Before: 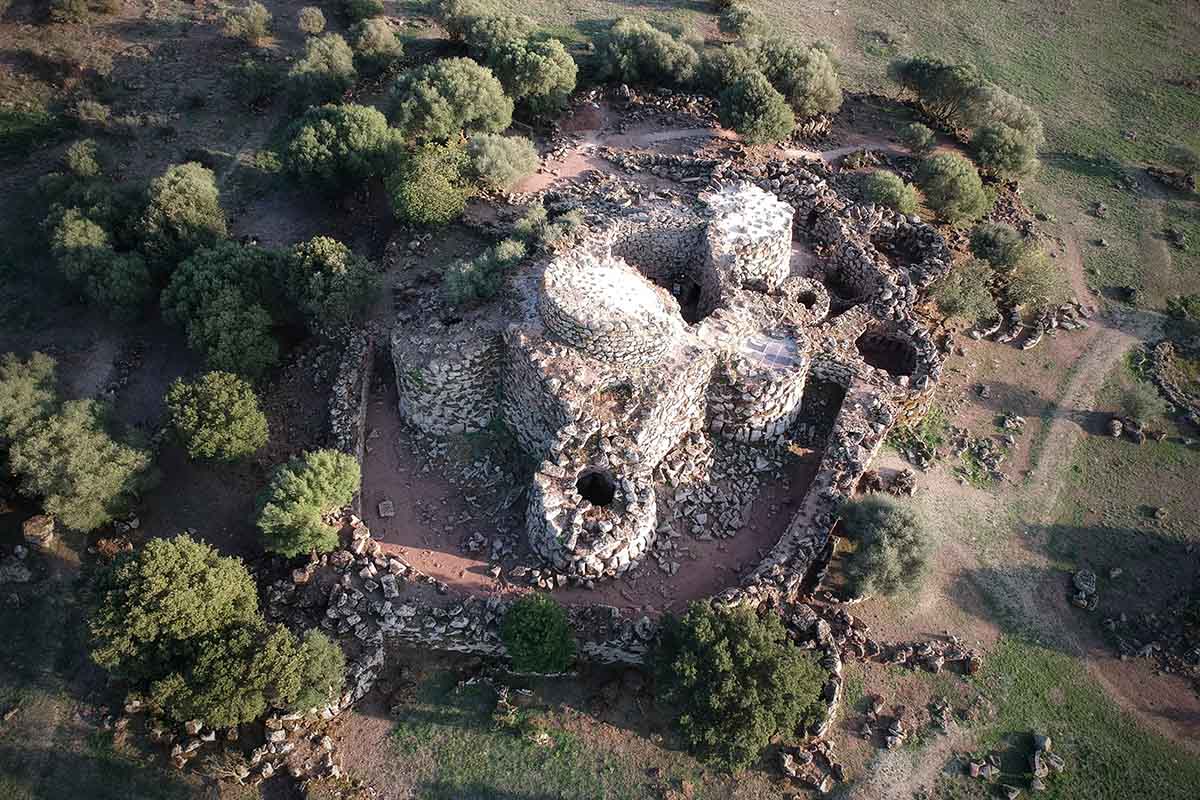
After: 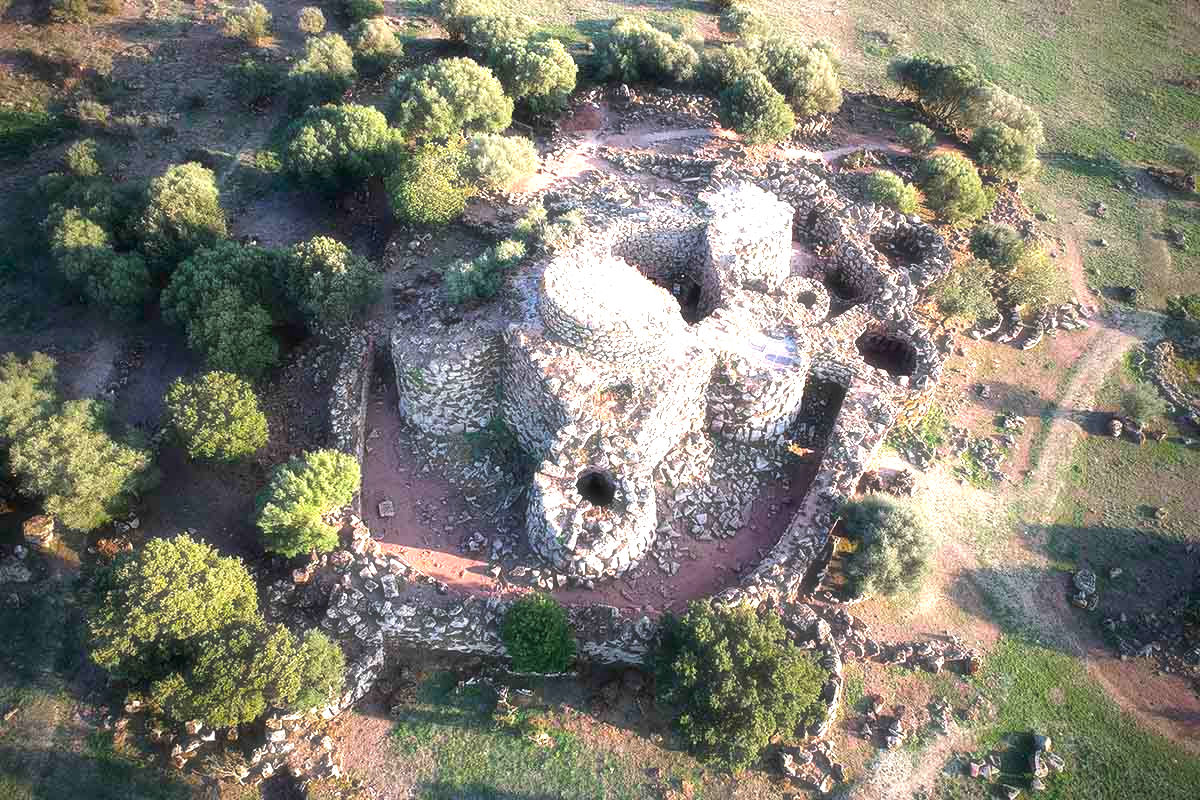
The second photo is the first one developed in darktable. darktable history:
exposure: black level correction 0.001, exposure 0.675 EV, compensate highlight preservation false
color balance rgb: perceptual saturation grading › global saturation 36%, perceptual brilliance grading › global brilliance 10%, global vibrance 20%
haze removal: strength -0.1, adaptive false
